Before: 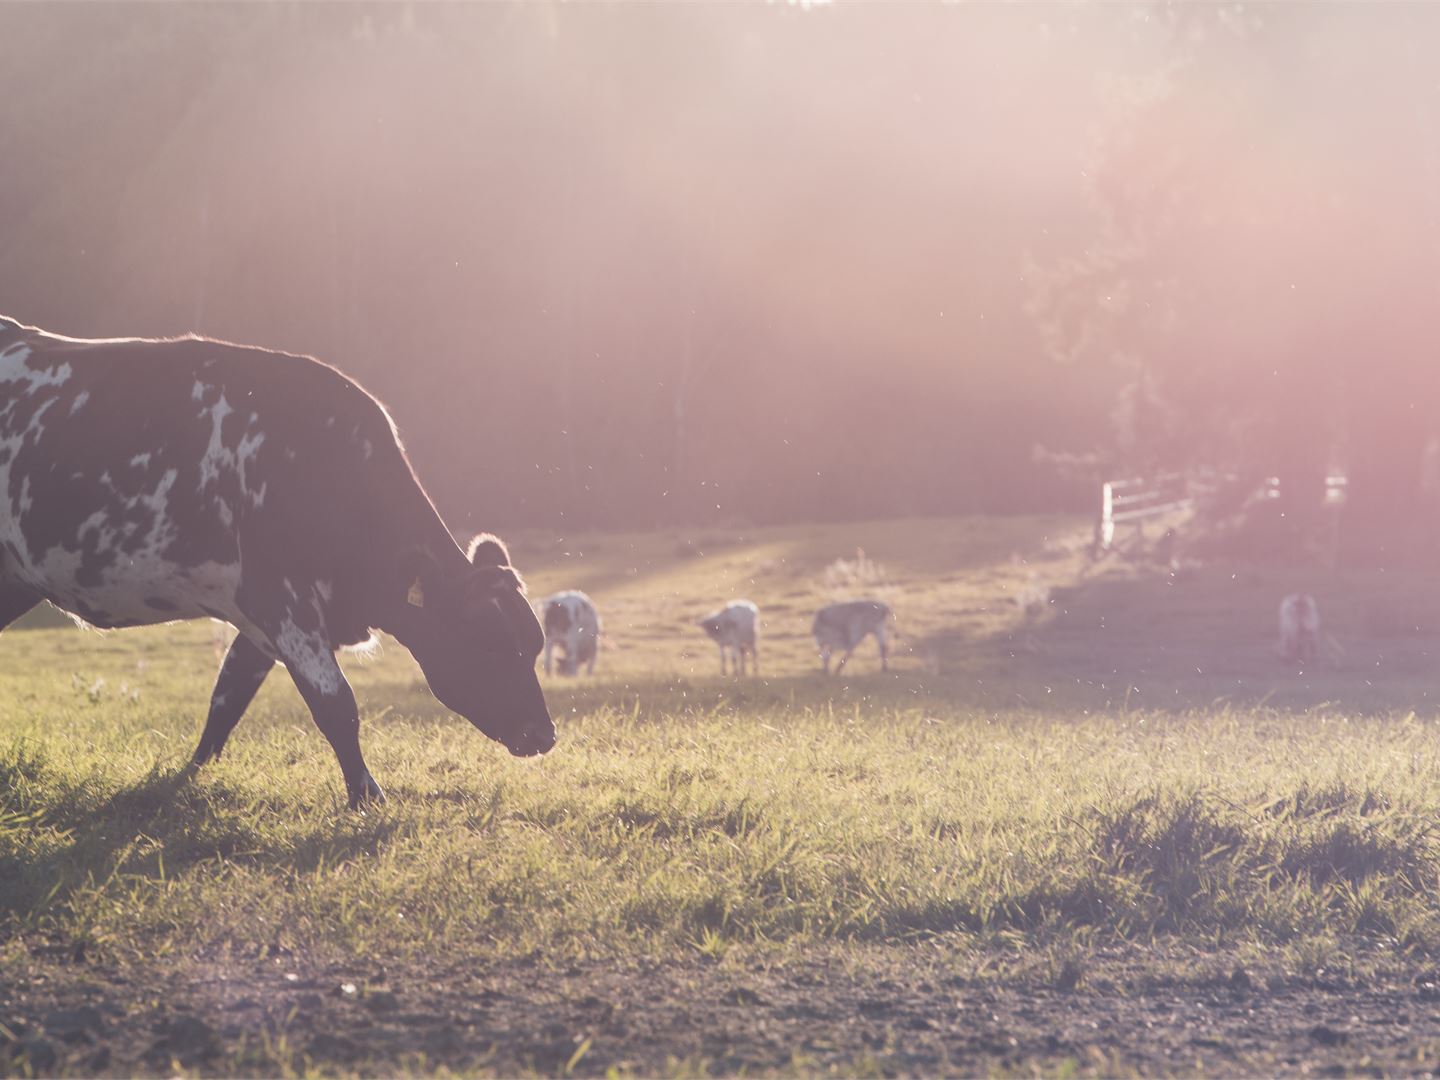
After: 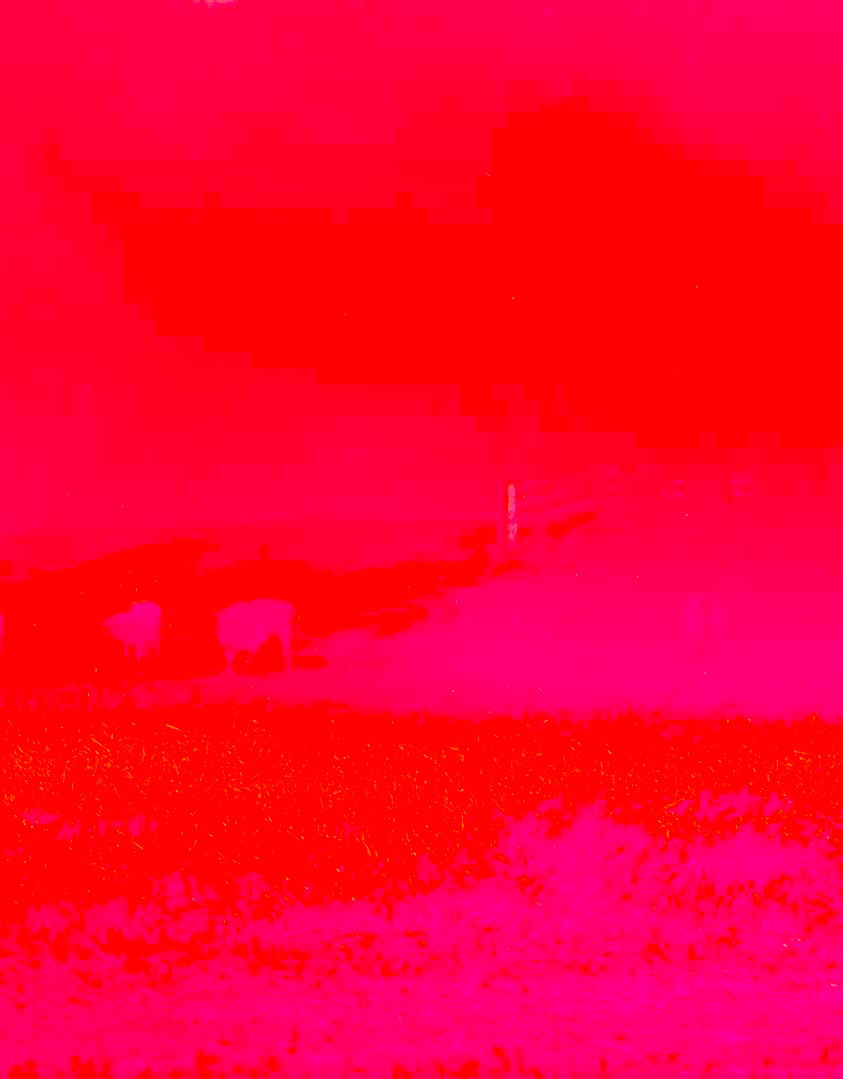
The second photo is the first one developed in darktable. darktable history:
color contrast: green-magenta contrast 0.85, blue-yellow contrast 1.25, unbound 0
sharpen: on, module defaults
crop: left 41.402%
white balance: red 4.26, blue 1.802
tone curve: curves: ch0 [(0, 0.013) (0.054, 0.018) (0.205, 0.191) (0.289, 0.292) (0.39, 0.424) (0.493, 0.551) (0.647, 0.752) (0.796, 0.887) (1, 0.998)]; ch1 [(0, 0) (0.371, 0.339) (0.477, 0.452) (0.494, 0.495) (0.501, 0.501) (0.51, 0.516) (0.54, 0.557) (0.572, 0.605) (0.66, 0.701) (0.783, 0.804) (1, 1)]; ch2 [(0, 0) (0.32, 0.281) (0.403, 0.399) (0.441, 0.428) (0.47, 0.469) (0.498, 0.496) (0.524, 0.543) (0.551, 0.579) (0.633, 0.665) (0.7, 0.711) (1, 1)], color space Lab, independent channels, preserve colors none
color zones: curves: ch0 [(0, 0.613) (0.01, 0.613) (0.245, 0.448) (0.498, 0.529) (0.642, 0.665) (0.879, 0.777) (0.99, 0.613)]; ch1 [(0, 0) (0.143, 0) (0.286, 0) (0.429, 0) (0.571, 0) (0.714, 0) (0.857, 0)], mix -138.01%
